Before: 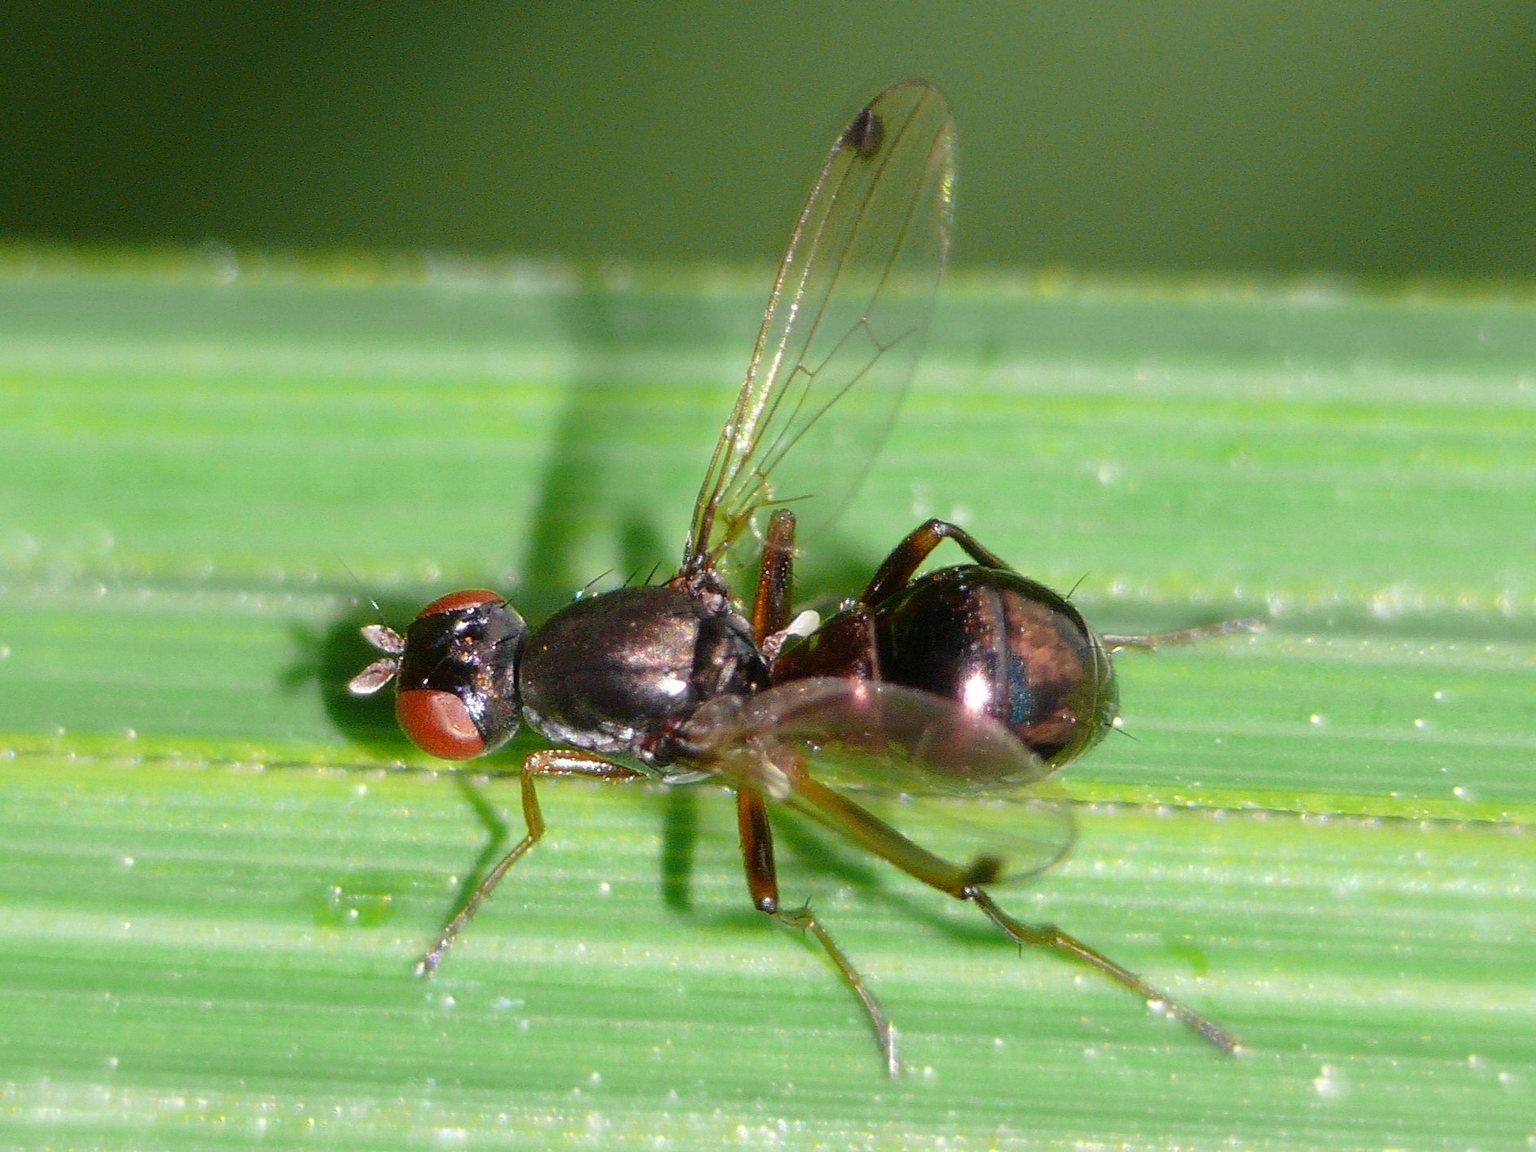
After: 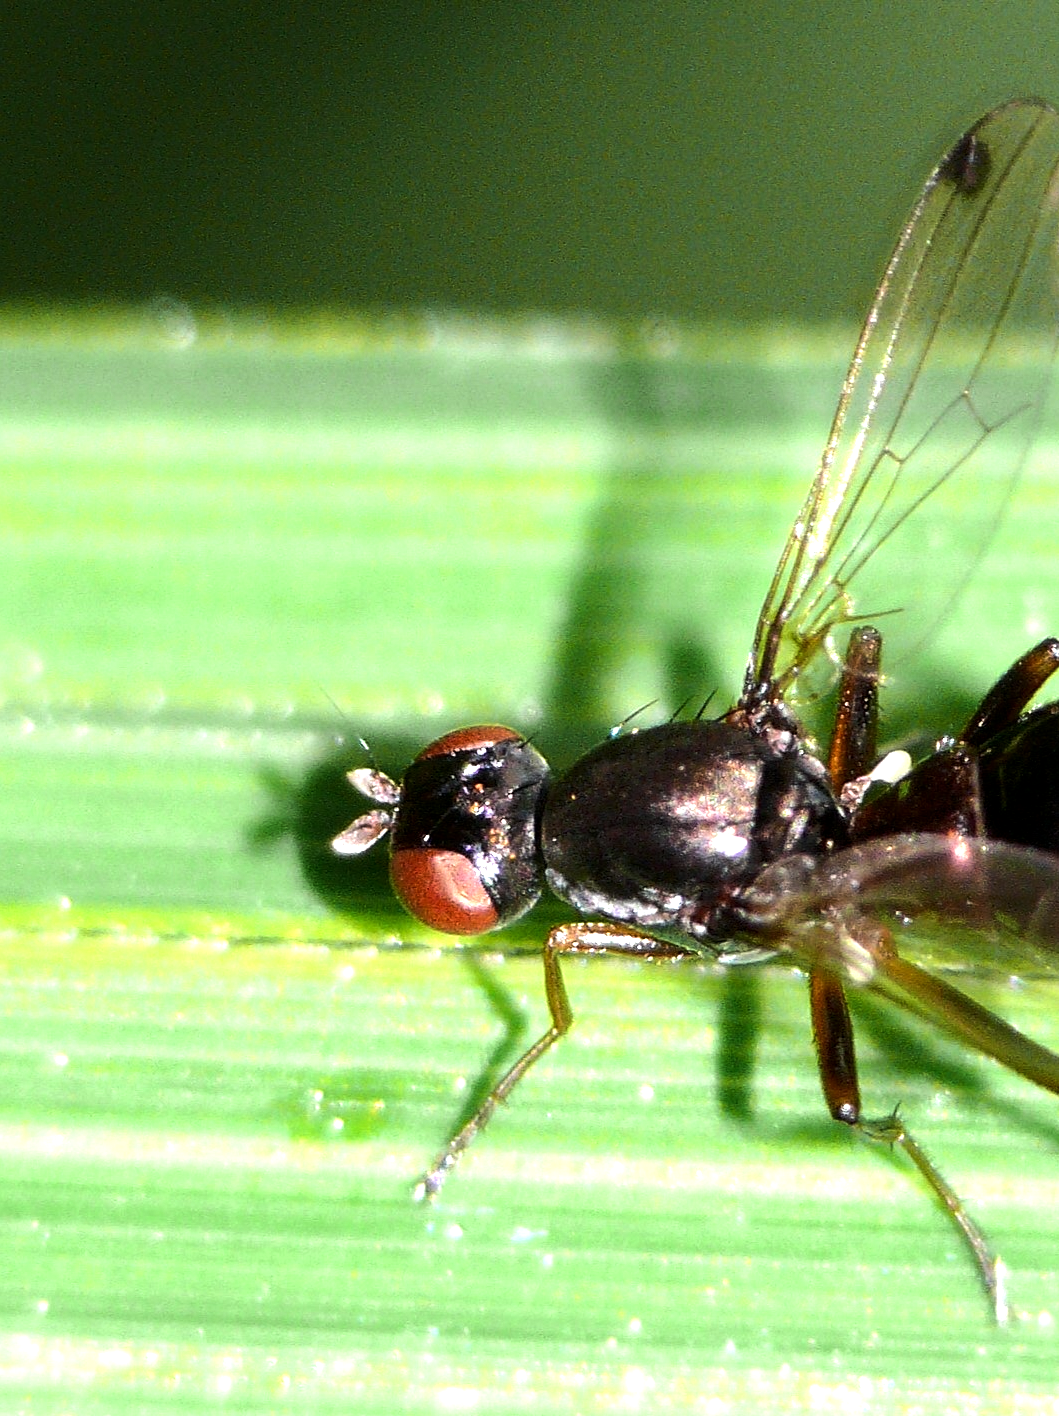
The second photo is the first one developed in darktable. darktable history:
crop: left 5.159%, right 38.74%
local contrast: highlights 101%, shadows 100%, detail 120%, midtone range 0.2
tone equalizer: -8 EV -1.07 EV, -7 EV -0.98 EV, -6 EV -0.831 EV, -5 EV -0.577 EV, -3 EV 0.608 EV, -2 EV 0.868 EV, -1 EV 0.986 EV, +0 EV 1.07 EV, edges refinement/feathering 500, mask exposure compensation -1.57 EV, preserve details no
